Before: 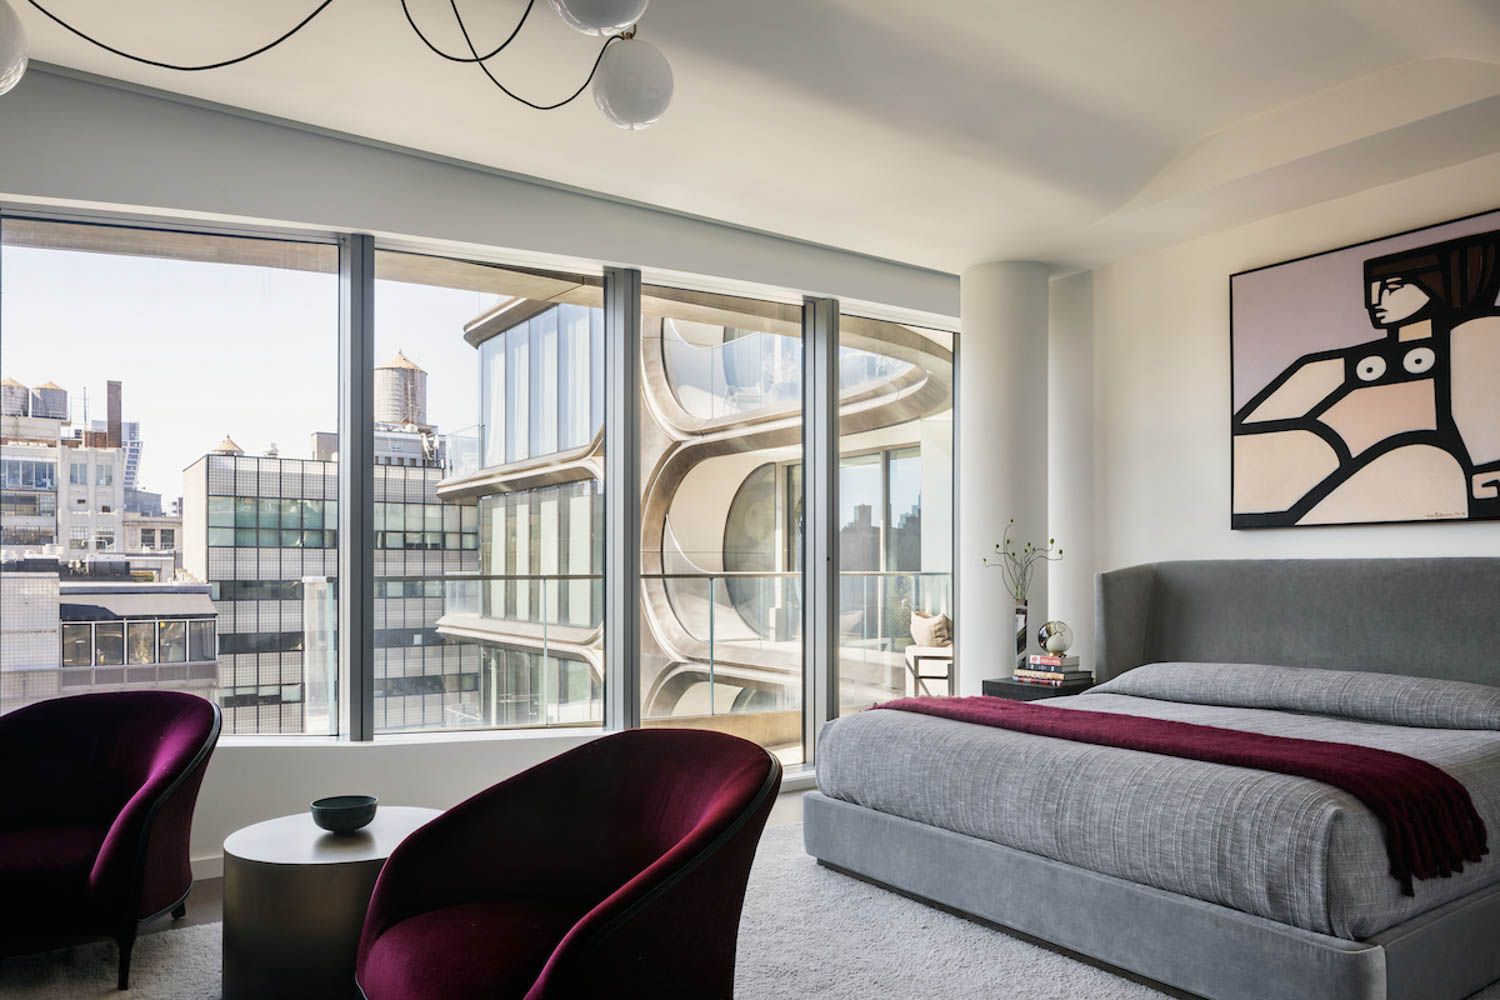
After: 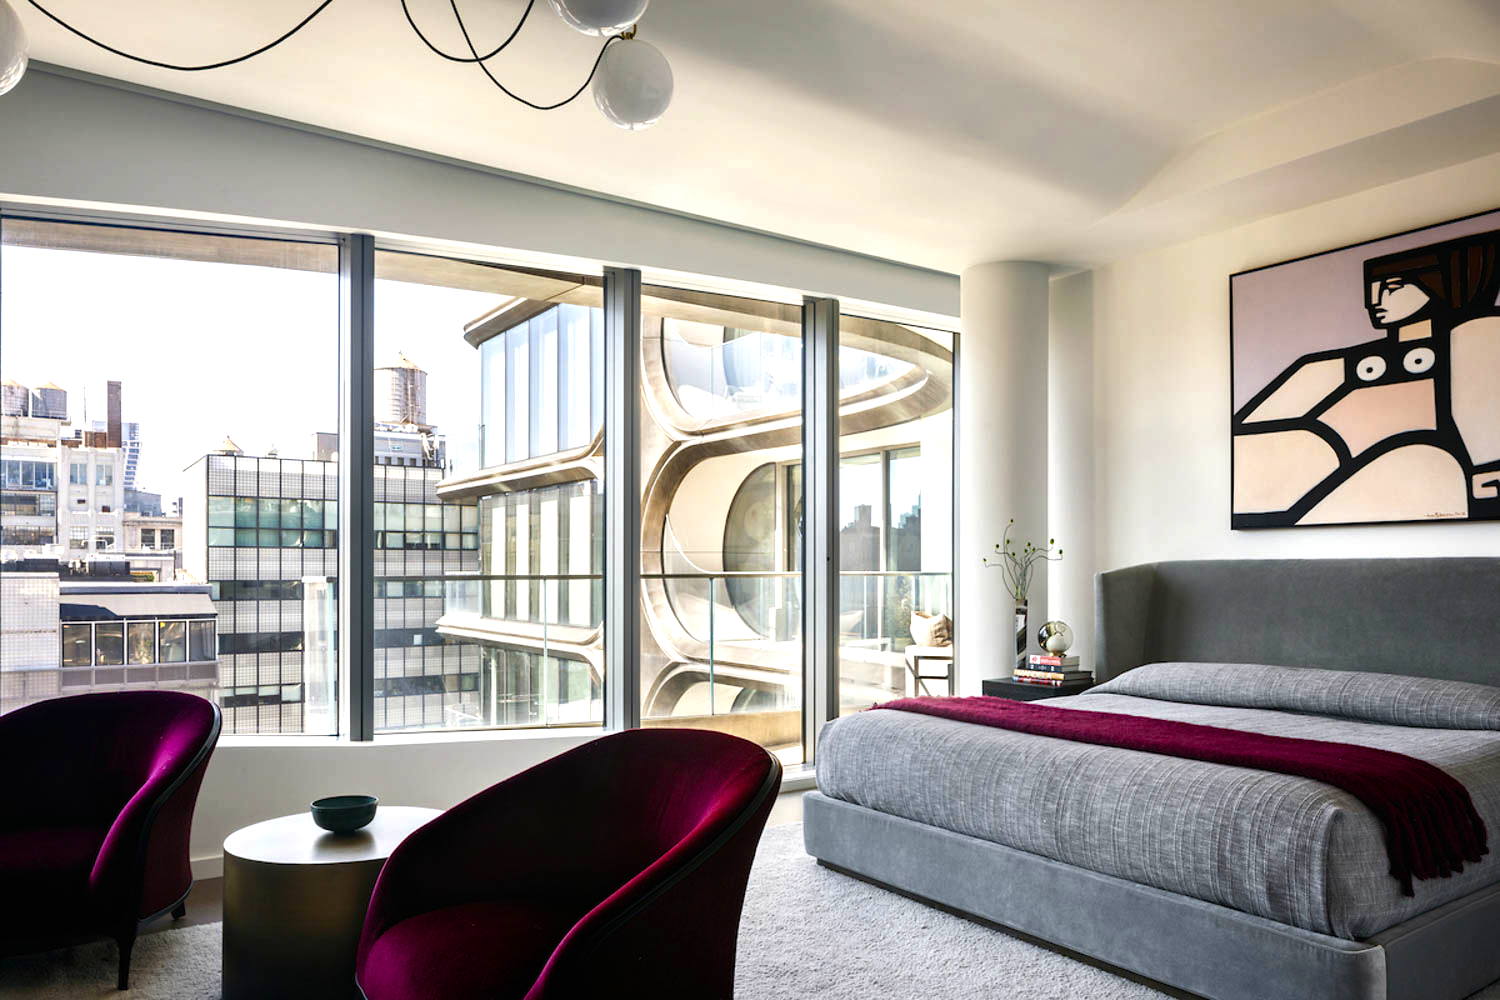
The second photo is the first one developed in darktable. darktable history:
color balance rgb: perceptual saturation grading › global saturation 19.917%, perceptual saturation grading › highlights -25.908%, perceptual saturation grading › shadows 49.734%, perceptual brilliance grading › global brilliance 15.597%, perceptual brilliance grading › shadows -35.38%, global vibrance 20%
